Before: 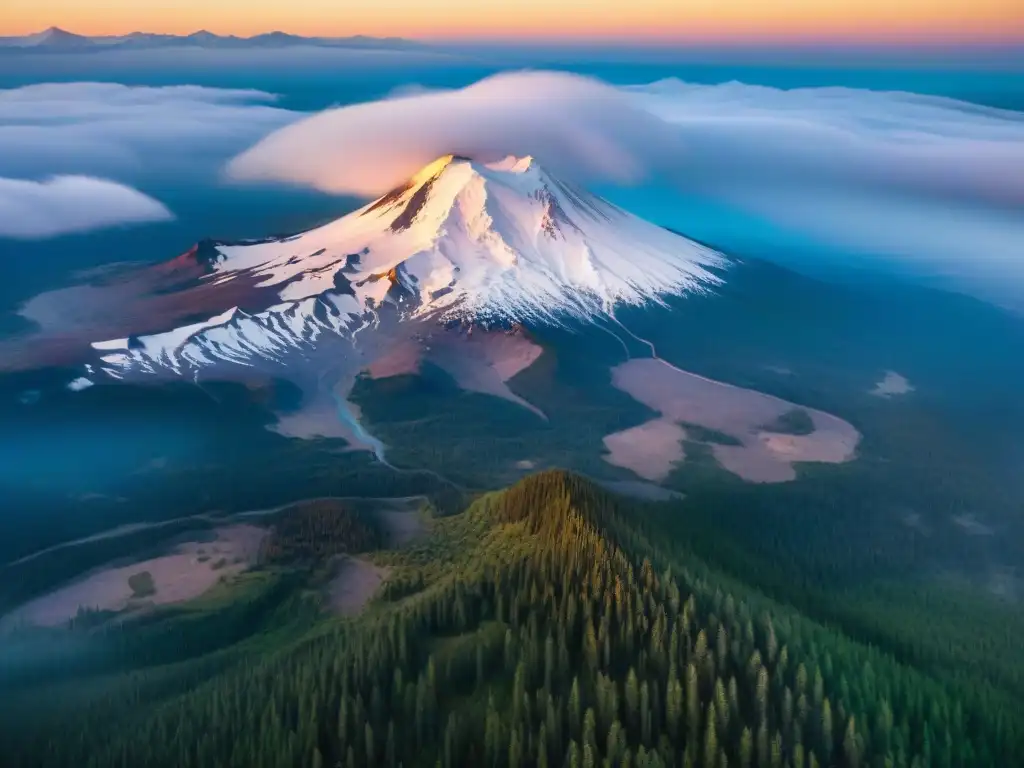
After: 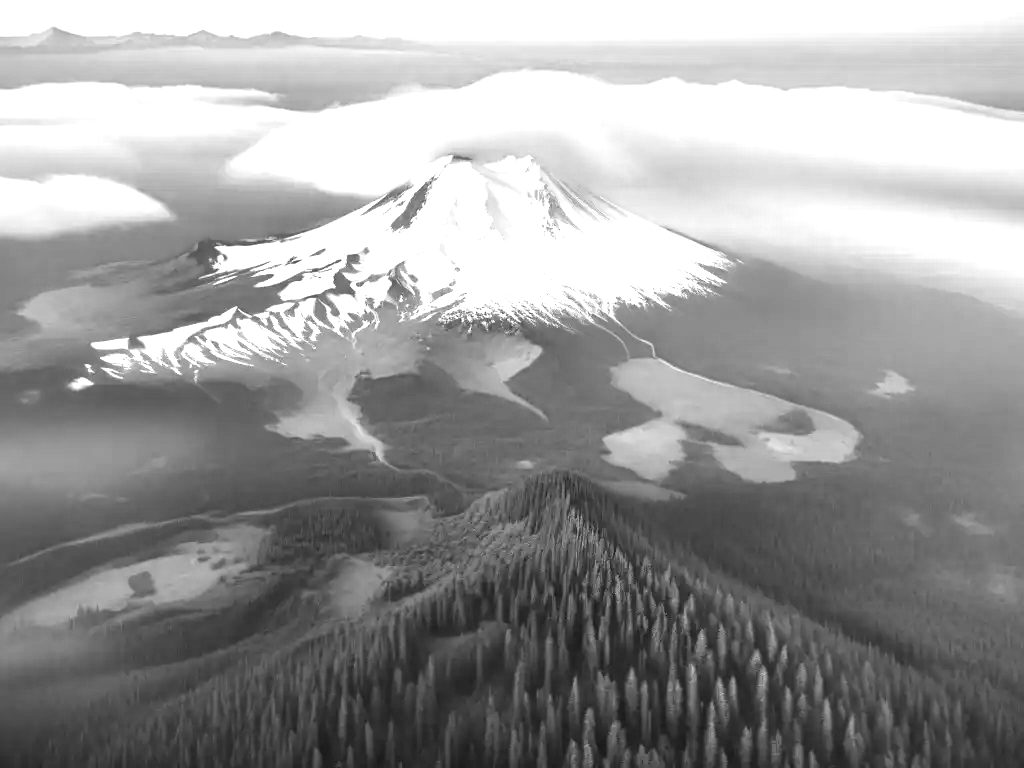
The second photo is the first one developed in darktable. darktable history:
exposure: black level correction 0, exposure 1.55 EV, compensate exposure bias true, compensate highlight preservation false
color calibration: output gray [0.21, 0.42, 0.37, 0], gray › normalize channels true, illuminant same as pipeline (D50), adaptation XYZ, x 0.346, y 0.359, gamut compression 0
